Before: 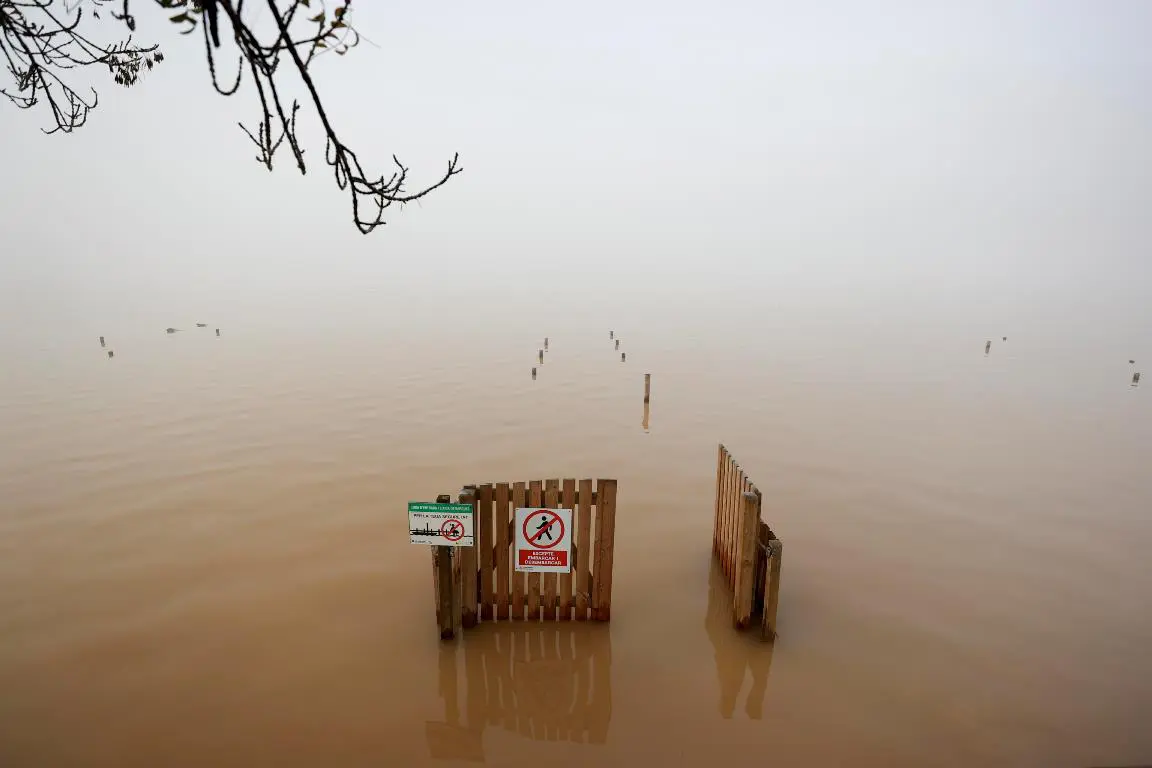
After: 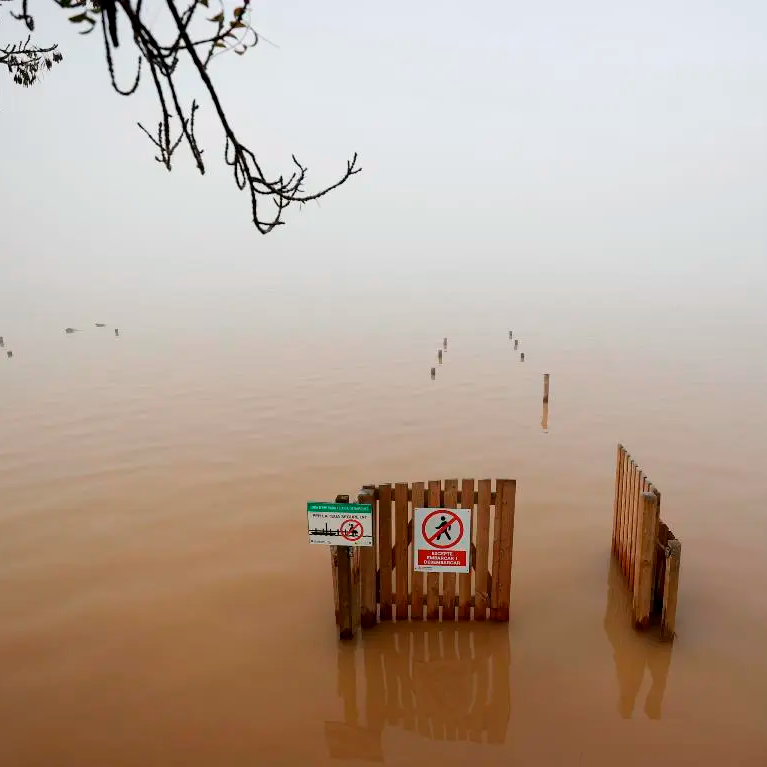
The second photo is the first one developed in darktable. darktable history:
crop and rotate: left 8.786%, right 24.548%
tone equalizer: -7 EV 0.18 EV, -6 EV 0.12 EV, -5 EV 0.08 EV, -4 EV 0.04 EV, -2 EV -0.02 EV, -1 EV -0.04 EV, +0 EV -0.06 EV, luminance estimator HSV value / RGB max
